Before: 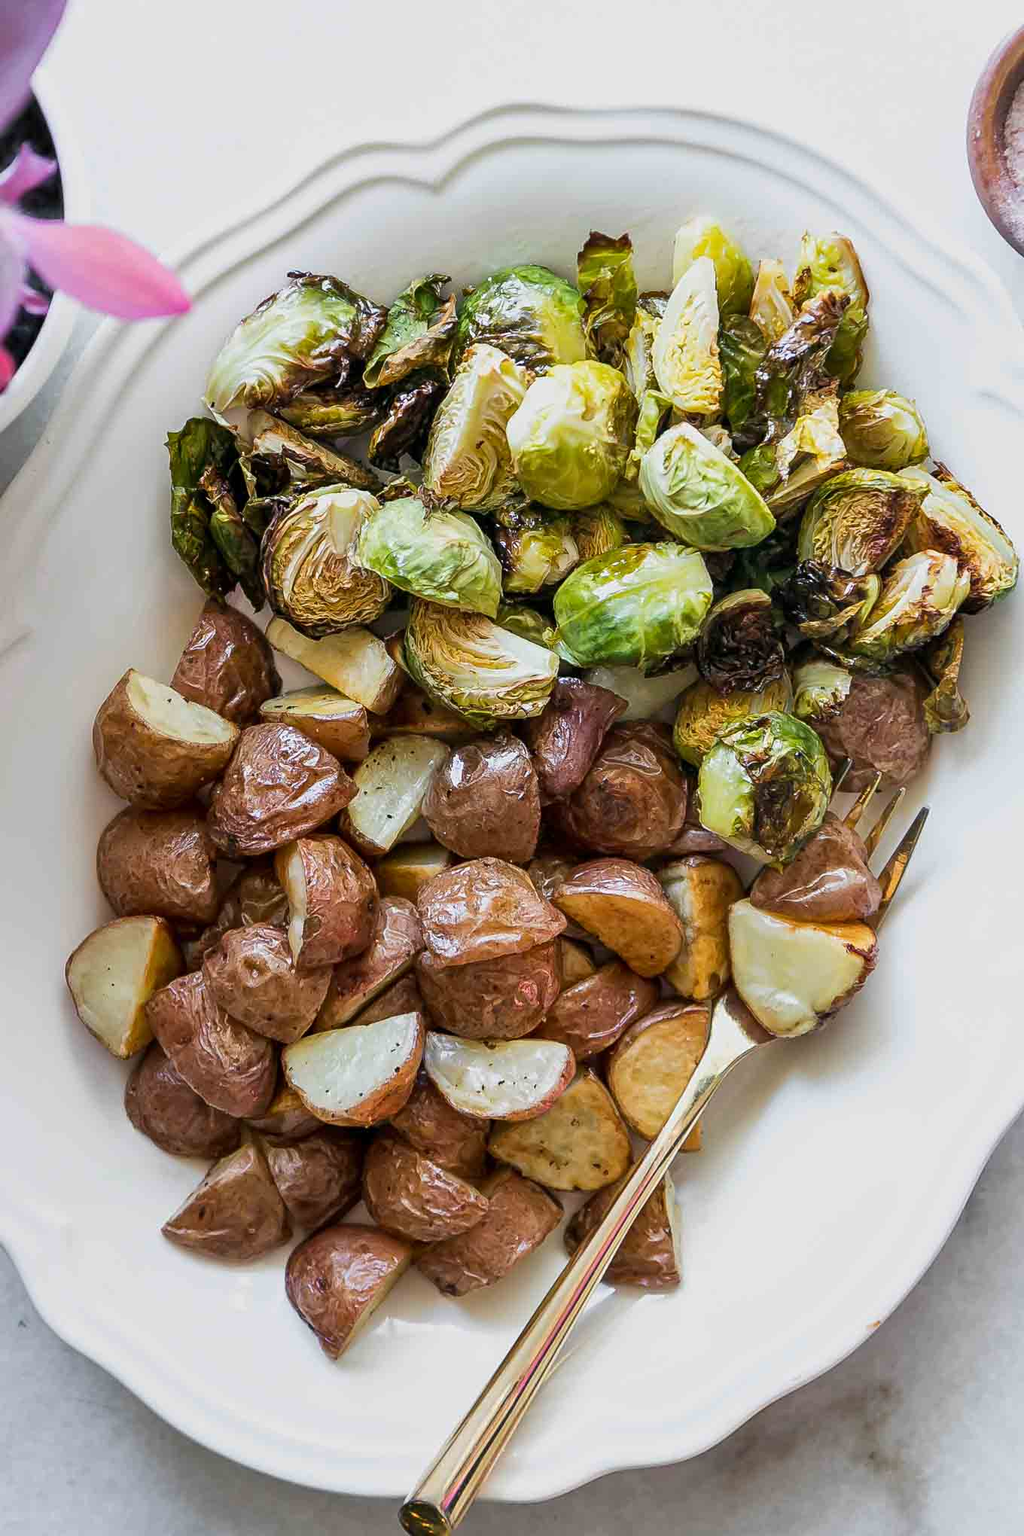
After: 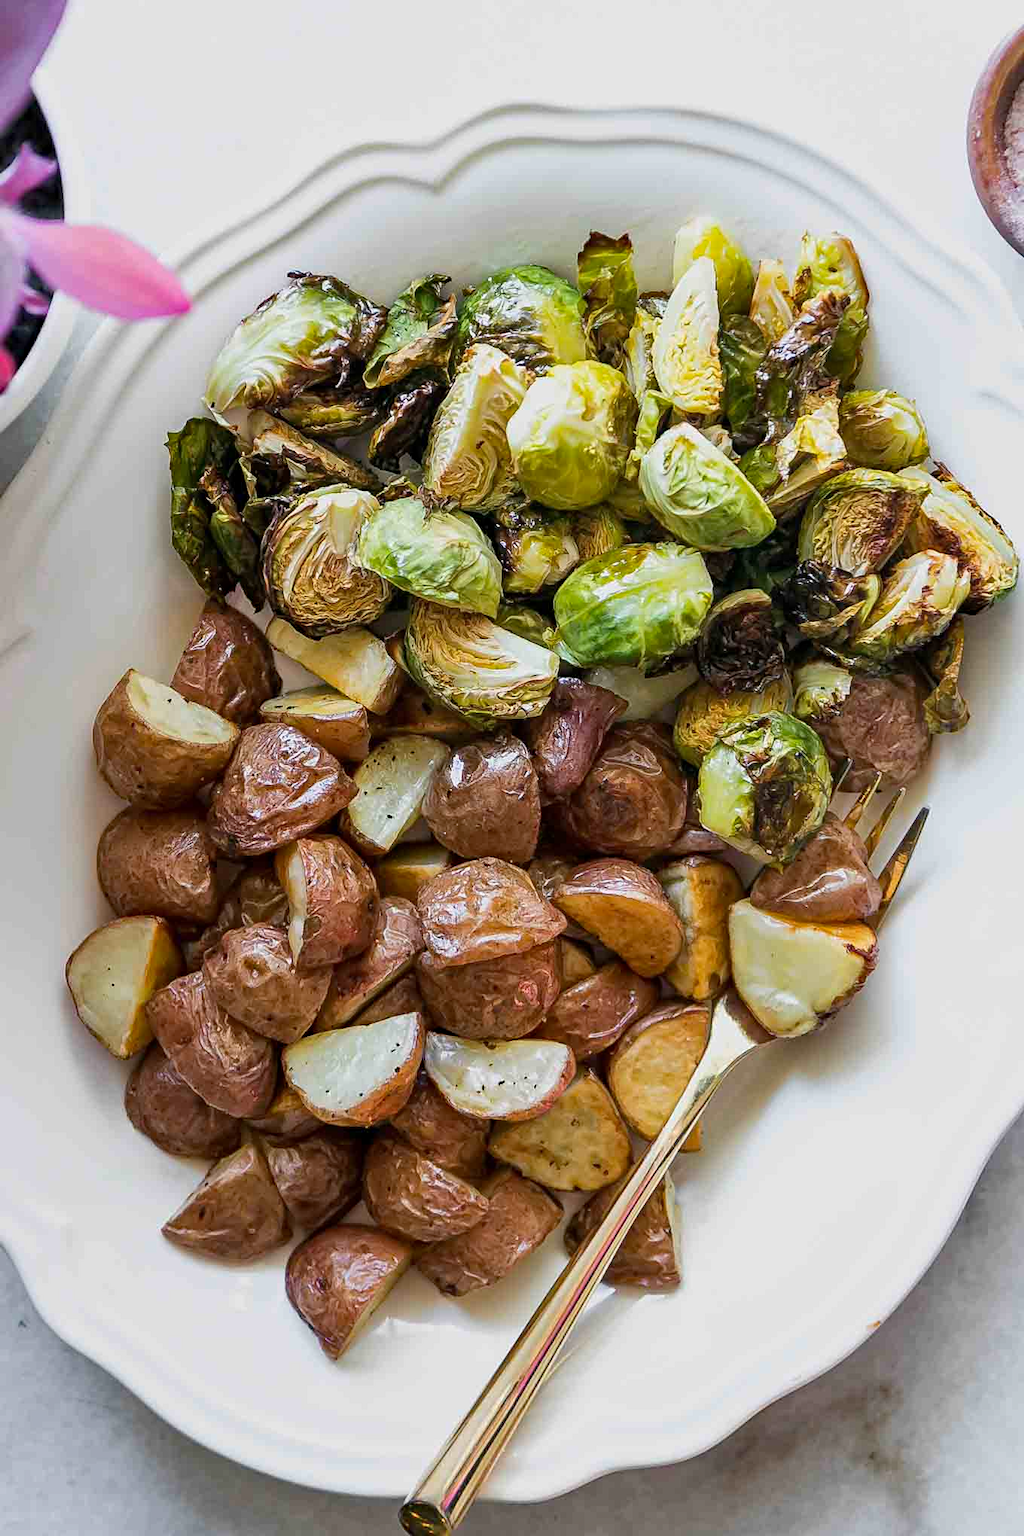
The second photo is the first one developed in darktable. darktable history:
haze removal: strength 0.244, distance 0.248, compatibility mode true, adaptive false
